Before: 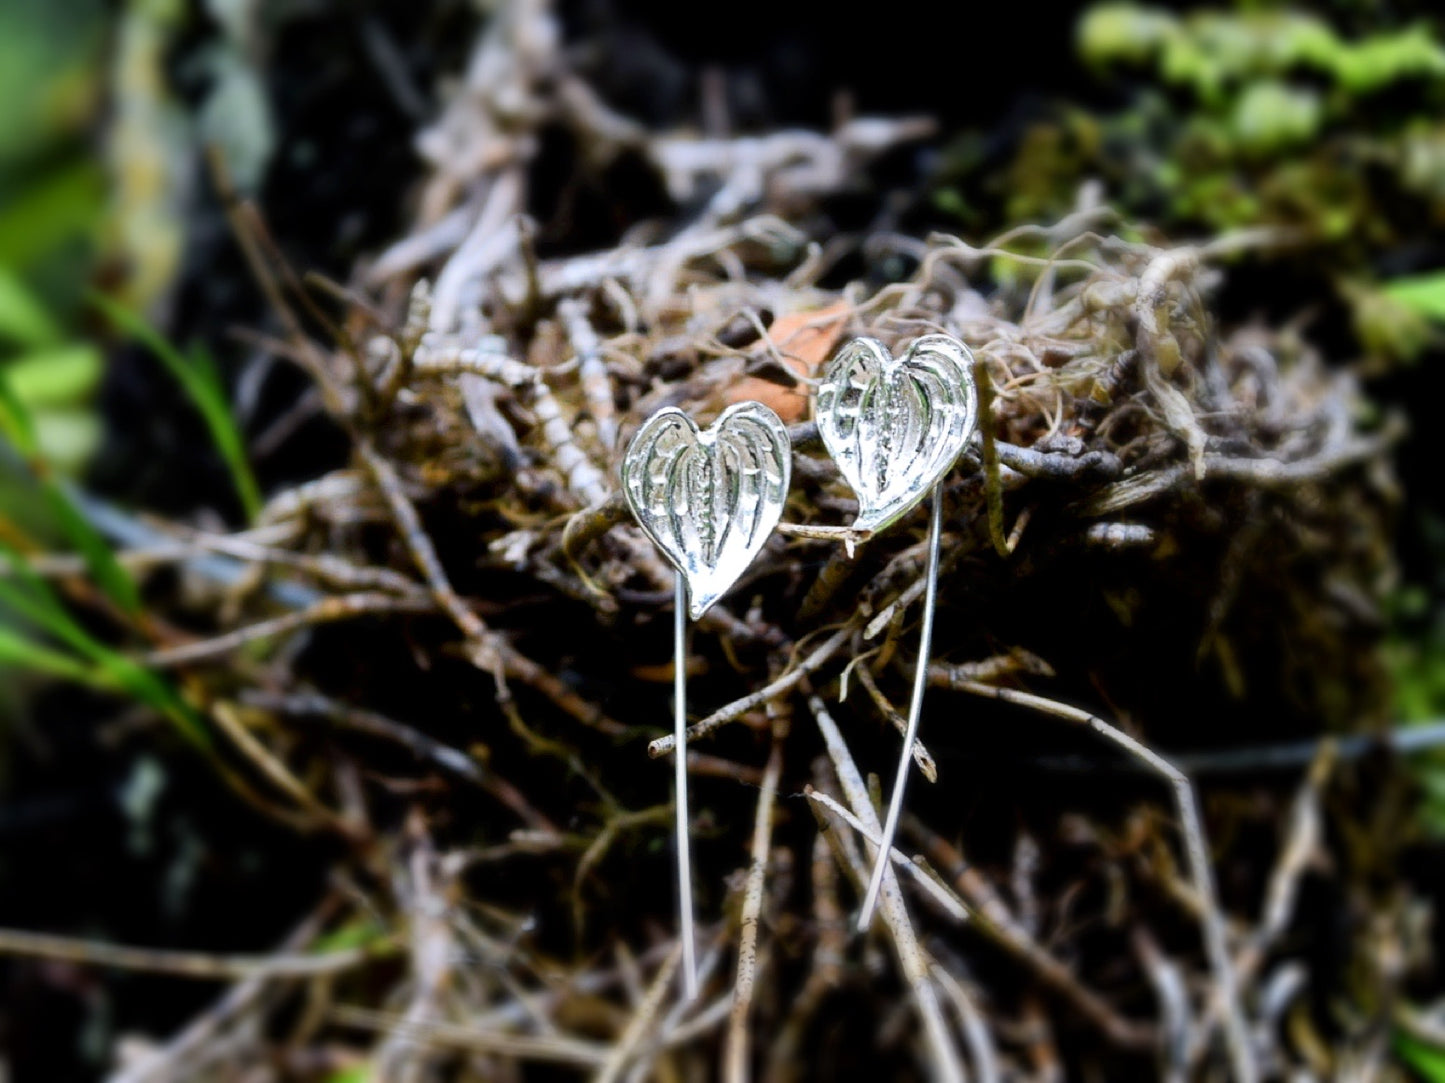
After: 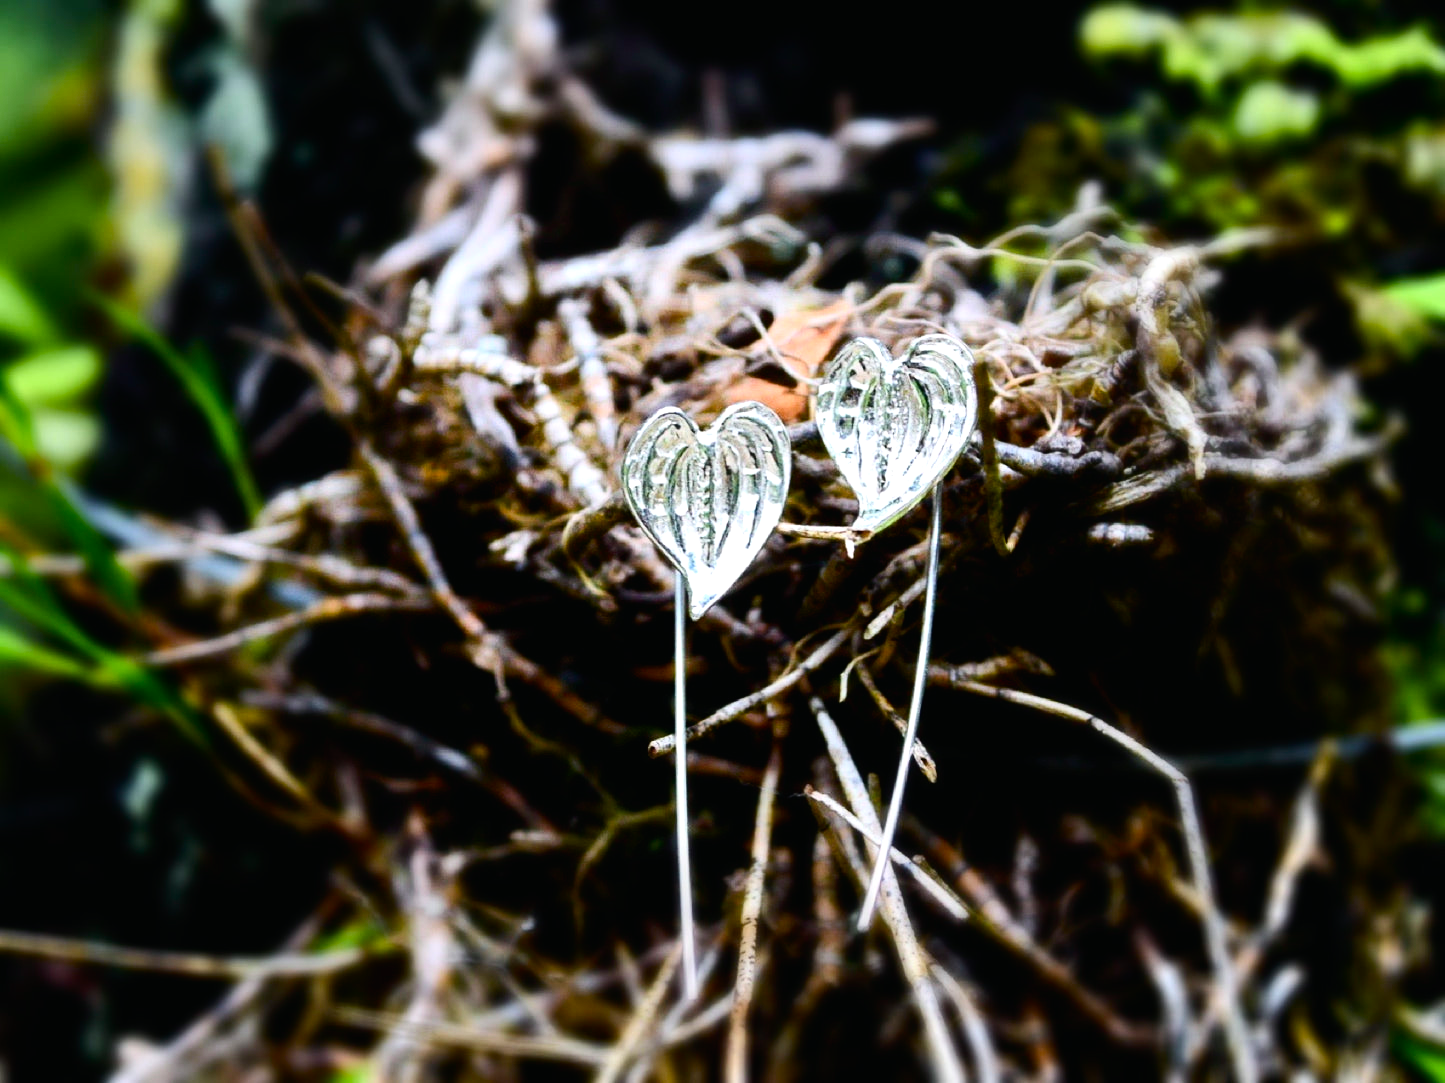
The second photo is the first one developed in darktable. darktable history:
color balance rgb: shadows lift › luminance -20%, power › hue 72.24°, highlights gain › luminance 15%, global offset › hue 171.6°, perceptual saturation grading › global saturation 14.09%, perceptual saturation grading › highlights -25%, perceptual saturation grading › shadows 25%, global vibrance 25%, contrast 10%
tone curve: curves: ch0 [(0, 0.01) (0.037, 0.032) (0.131, 0.108) (0.275, 0.258) (0.483, 0.512) (0.61, 0.661) (0.696, 0.742) (0.792, 0.834) (0.911, 0.936) (0.997, 0.995)]; ch1 [(0, 0) (0.308, 0.29) (0.425, 0.411) (0.503, 0.502) (0.551, 0.563) (0.683, 0.706) (0.746, 0.77) (1, 1)]; ch2 [(0, 0) (0.246, 0.233) (0.36, 0.352) (0.415, 0.415) (0.485, 0.487) (0.502, 0.502) (0.525, 0.523) (0.545, 0.552) (0.587, 0.6) (0.636, 0.652) (0.711, 0.729) (0.845, 0.855) (0.998, 0.977)], color space Lab, independent channels, preserve colors none
